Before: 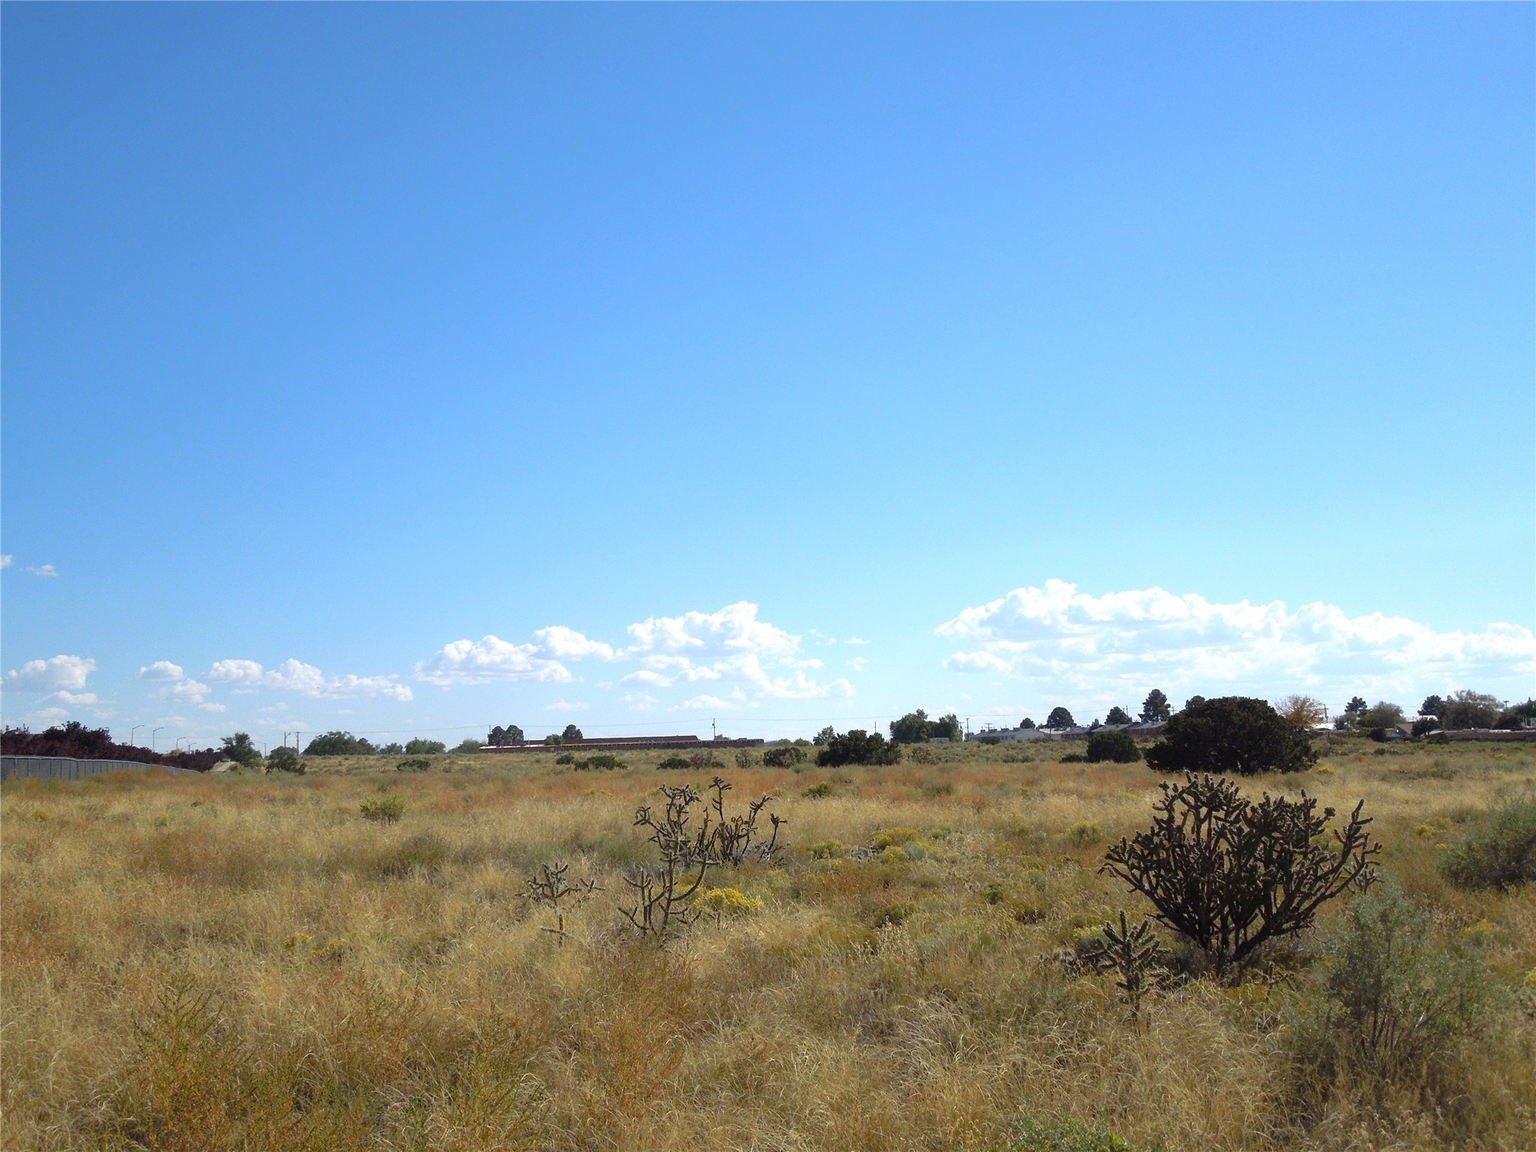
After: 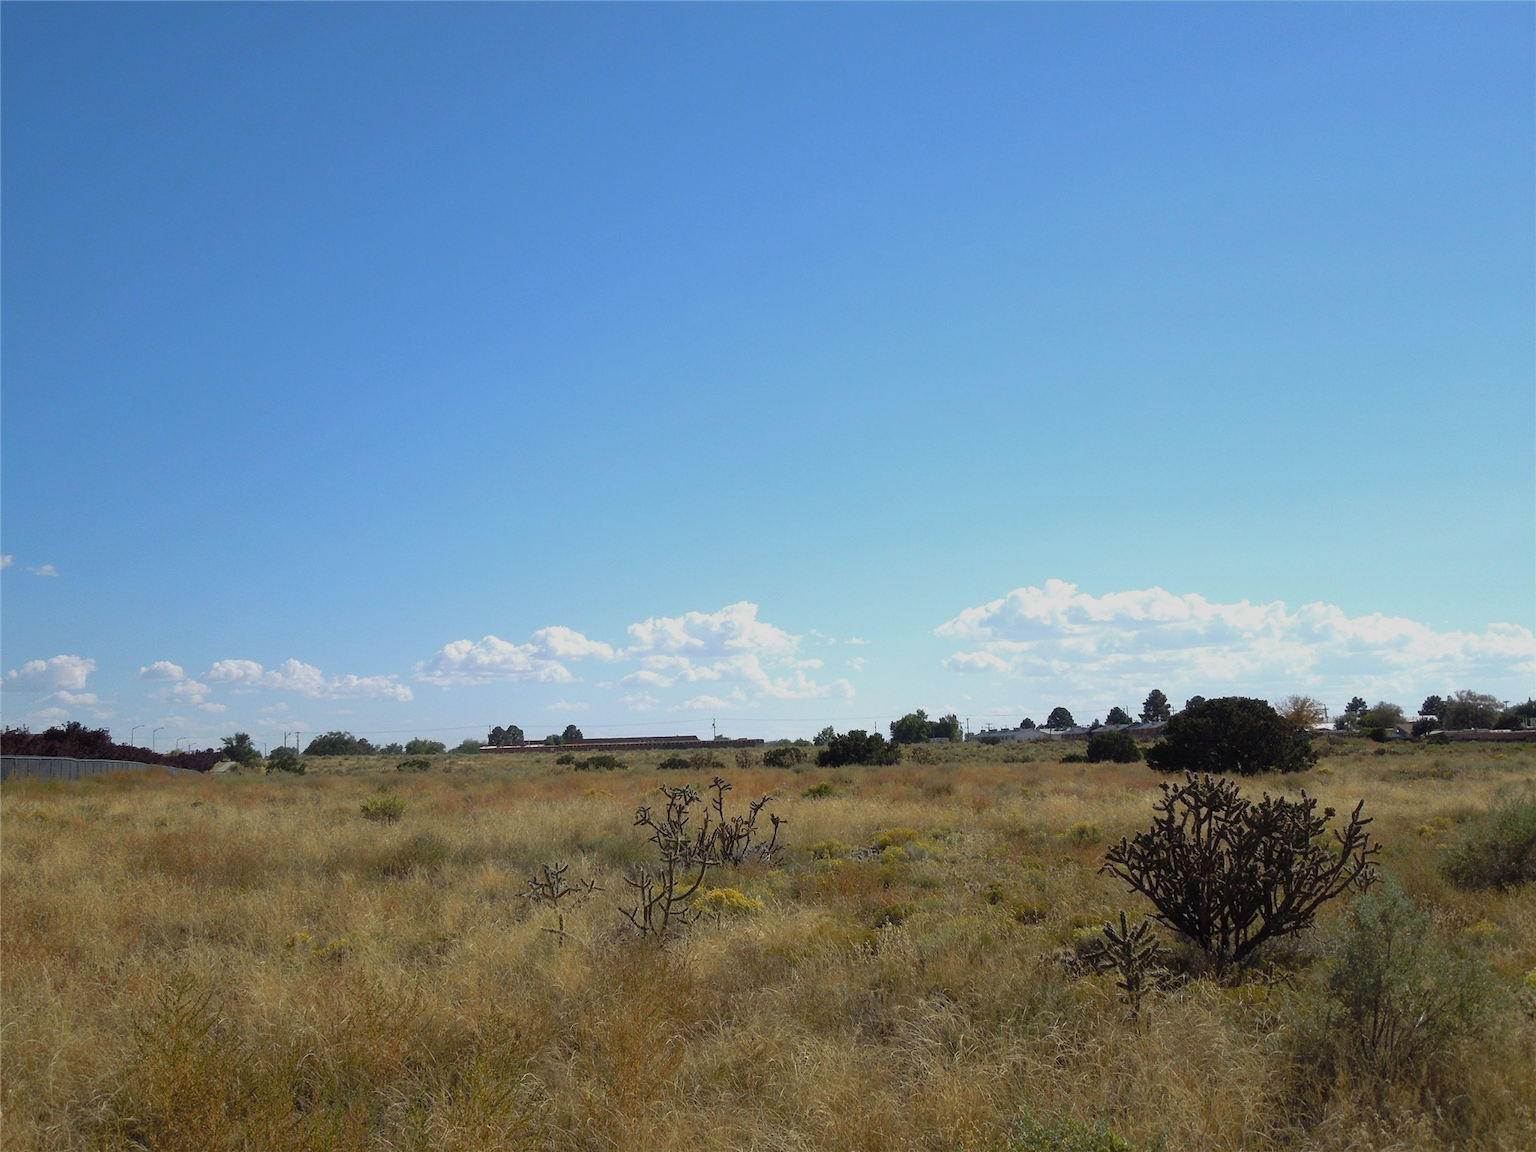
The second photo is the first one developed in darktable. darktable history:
exposure: exposure -0.486 EV, compensate highlight preservation false
